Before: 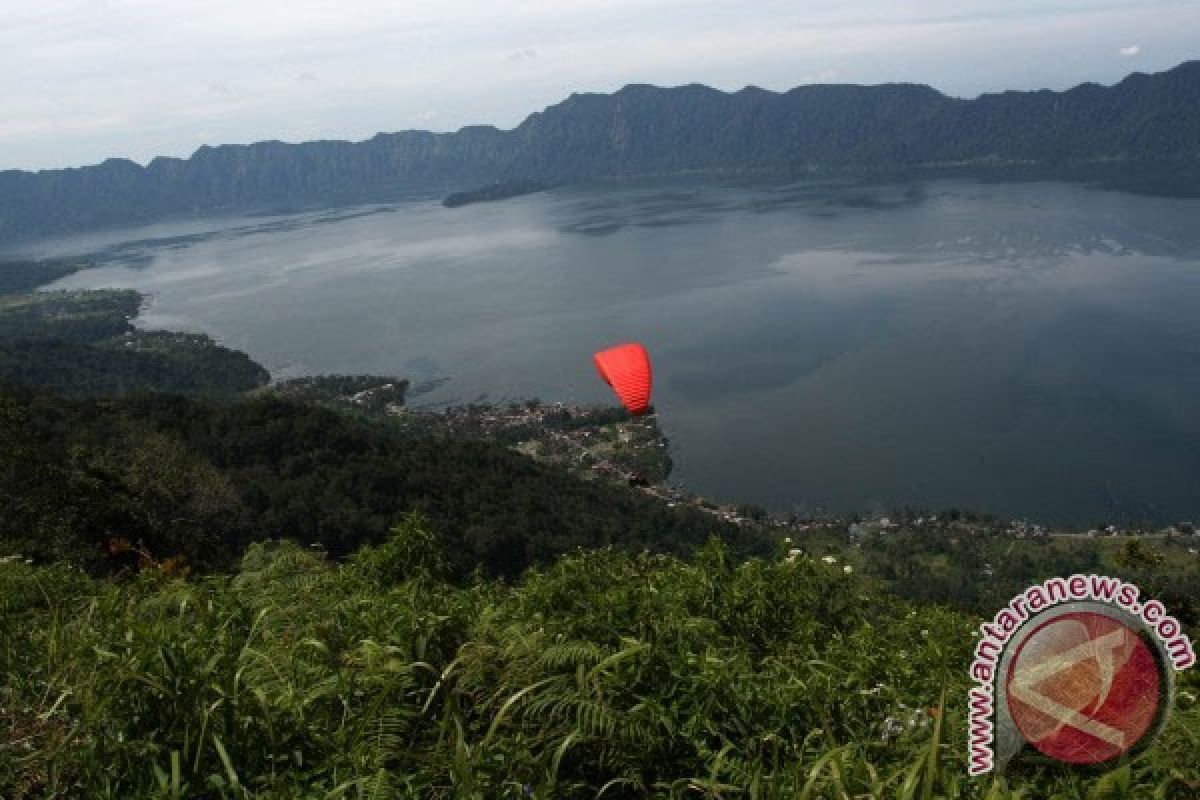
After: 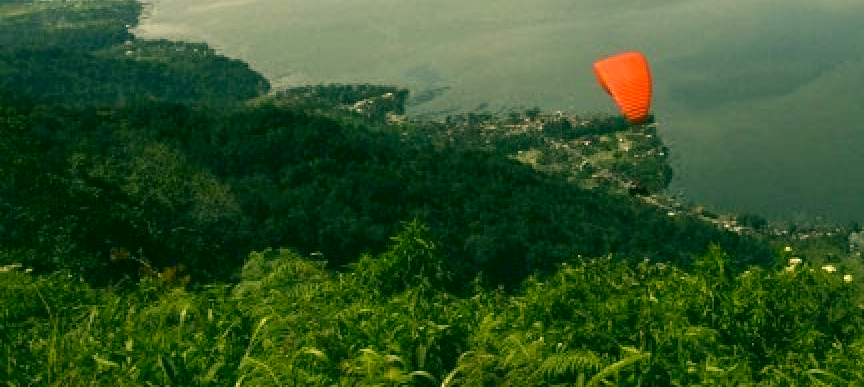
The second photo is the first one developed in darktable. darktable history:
color correction: highlights a* 5.67, highlights b* 33.56, shadows a* -25.13, shadows b* 4.02
crop: top 36.387%, right 27.922%, bottom 15.155%
exposure: black level correction 0, exposure 0.698 EV, compensate exposure bias true, compensate highlight preservation false
